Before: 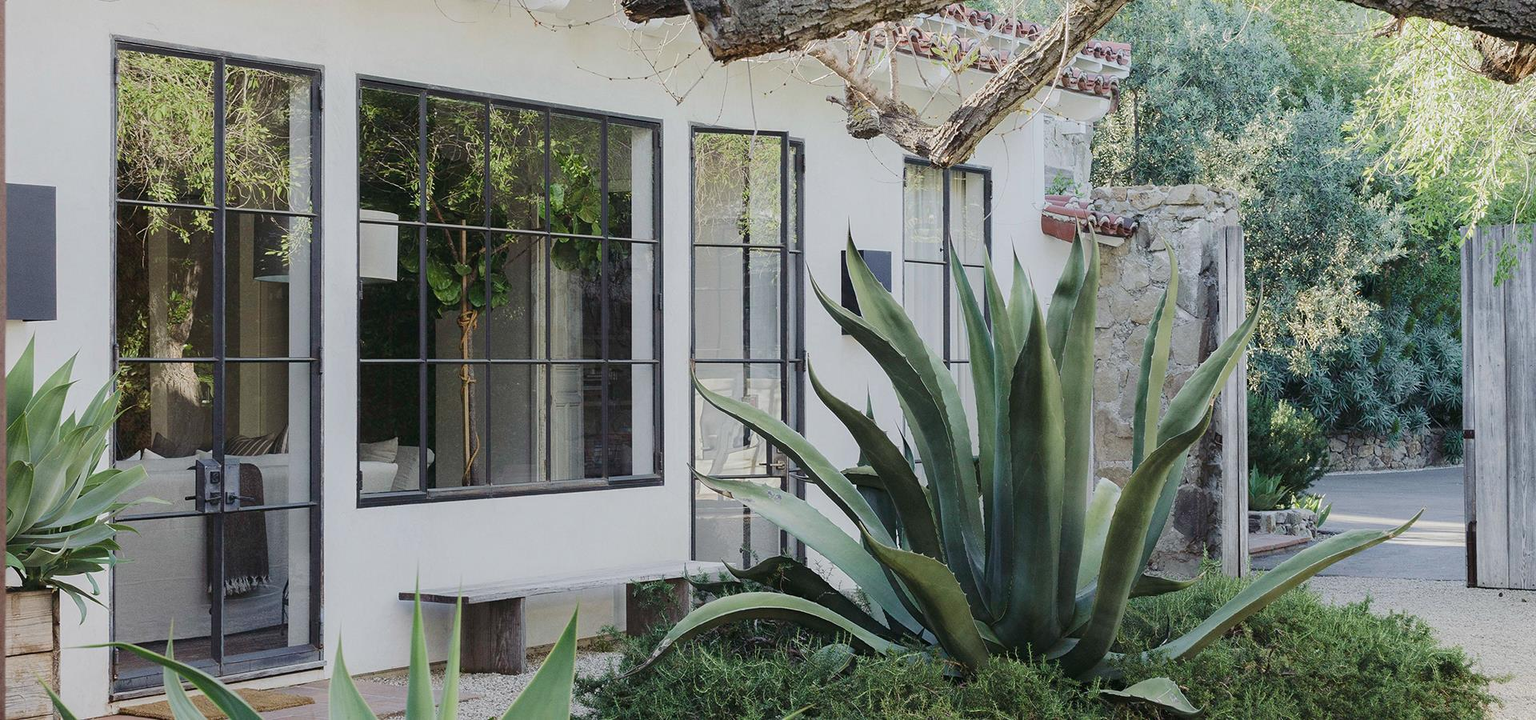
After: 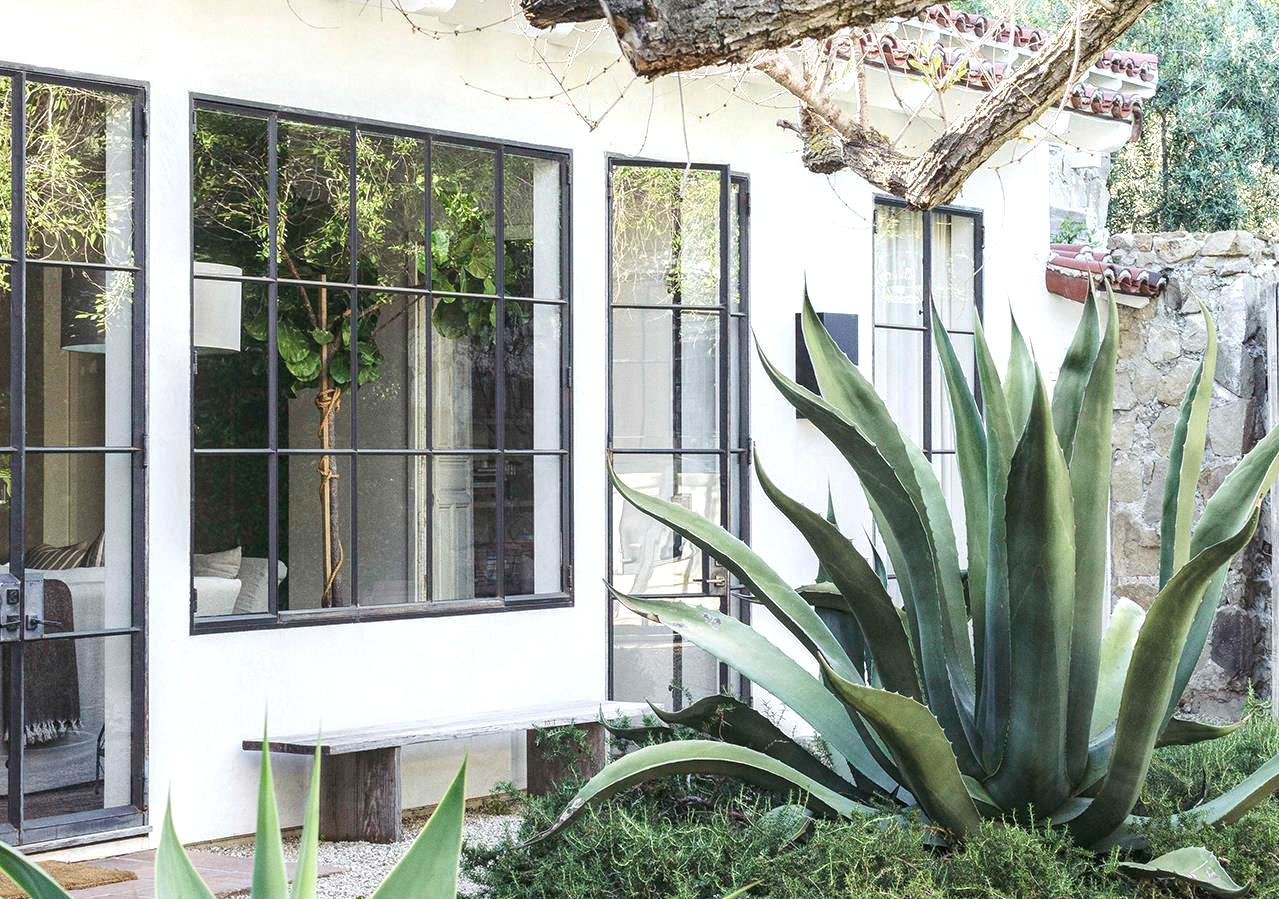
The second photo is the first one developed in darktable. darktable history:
local contrast: detail 130%
crop and rotate: left 13.371%, right 20.003%
exposure: black level correction 0, exposure 0.895 EV, compensate highlight preservation false
